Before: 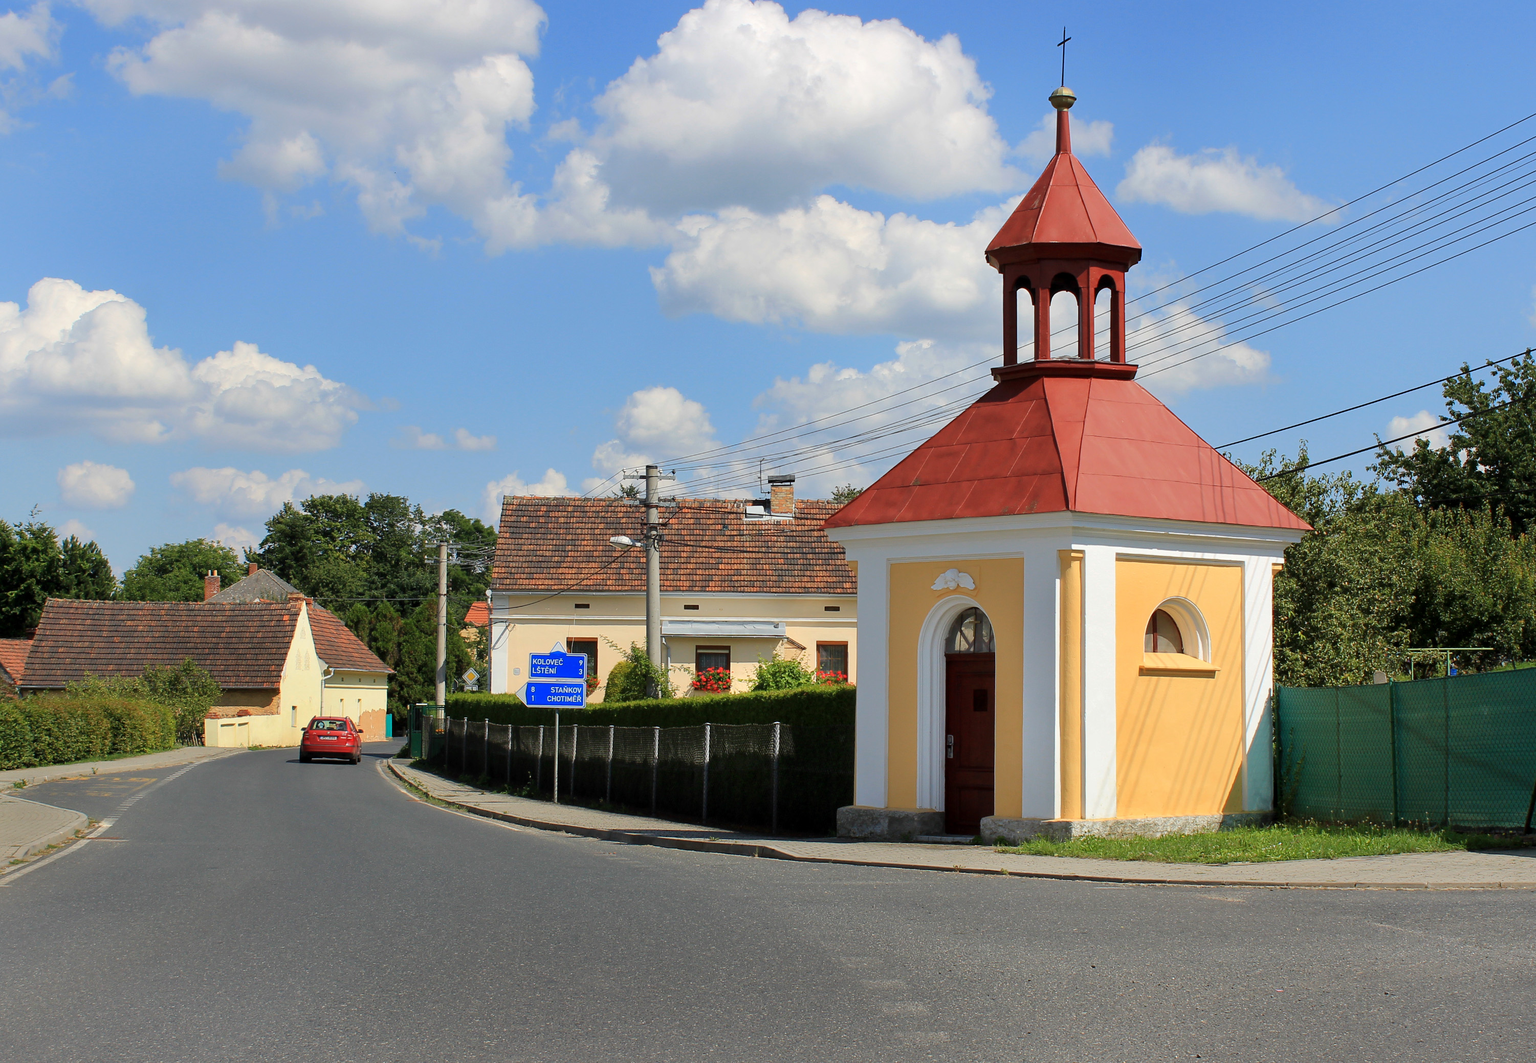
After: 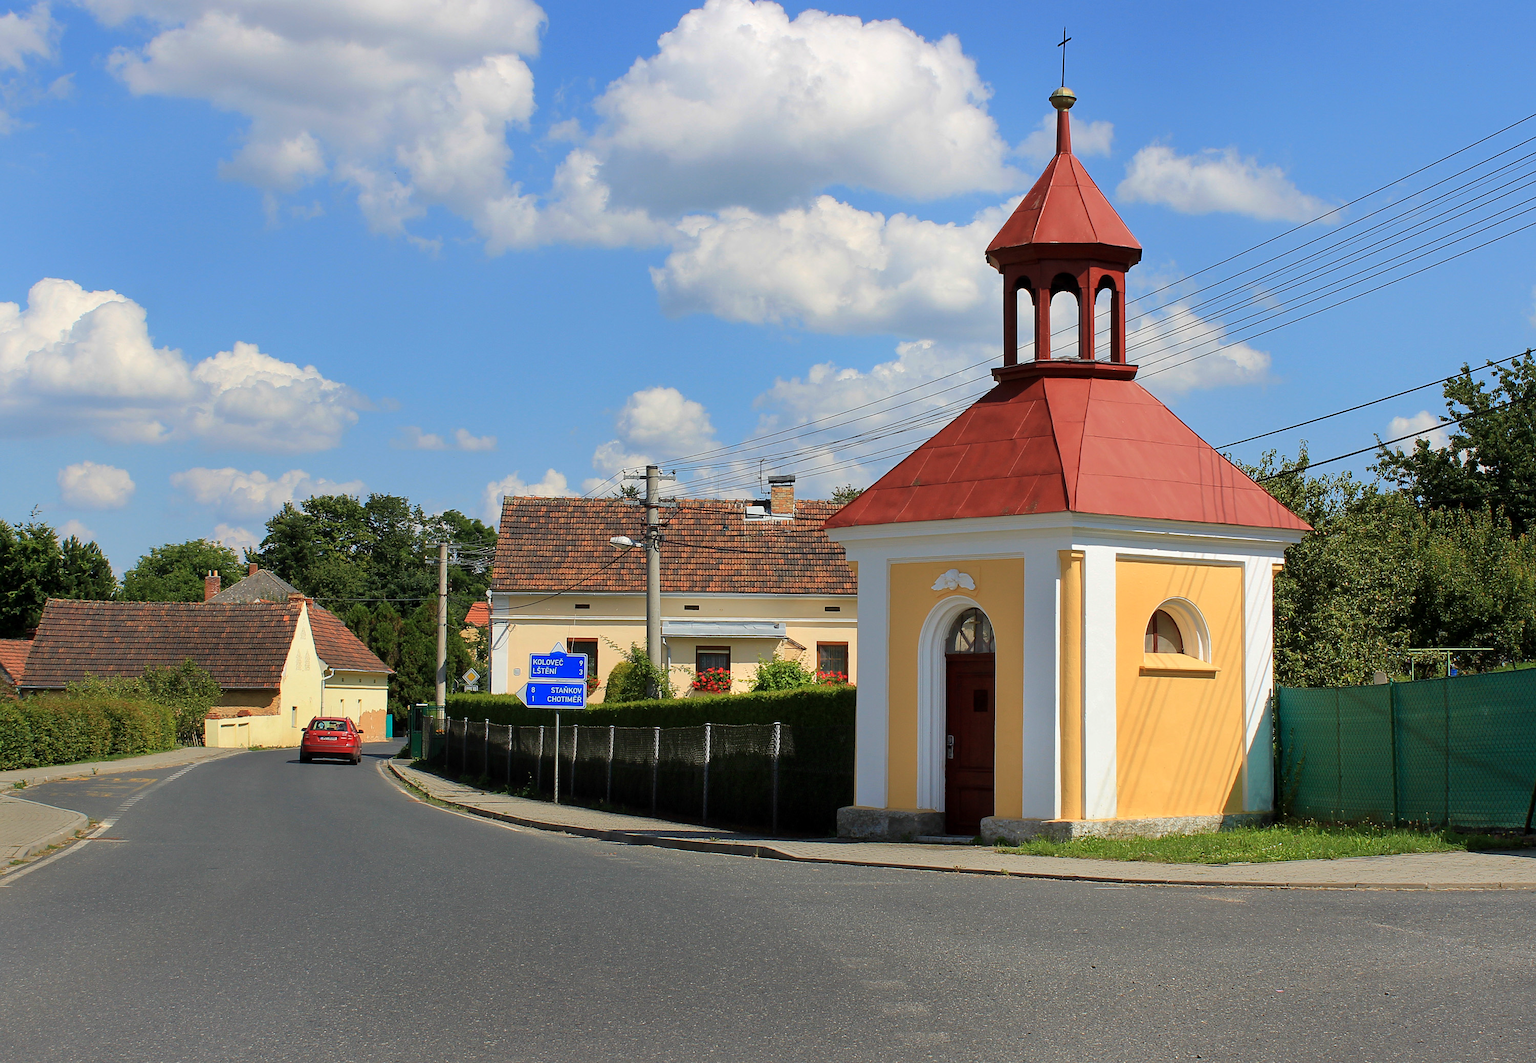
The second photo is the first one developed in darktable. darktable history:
velvia: strength 14.32%
base curve: curves: ch0 [(0, 0) (0.303, 0.277) (1, 1)], preserve colors none
sharpen: radius 1.226, amount 0.301, threshold 0.069
